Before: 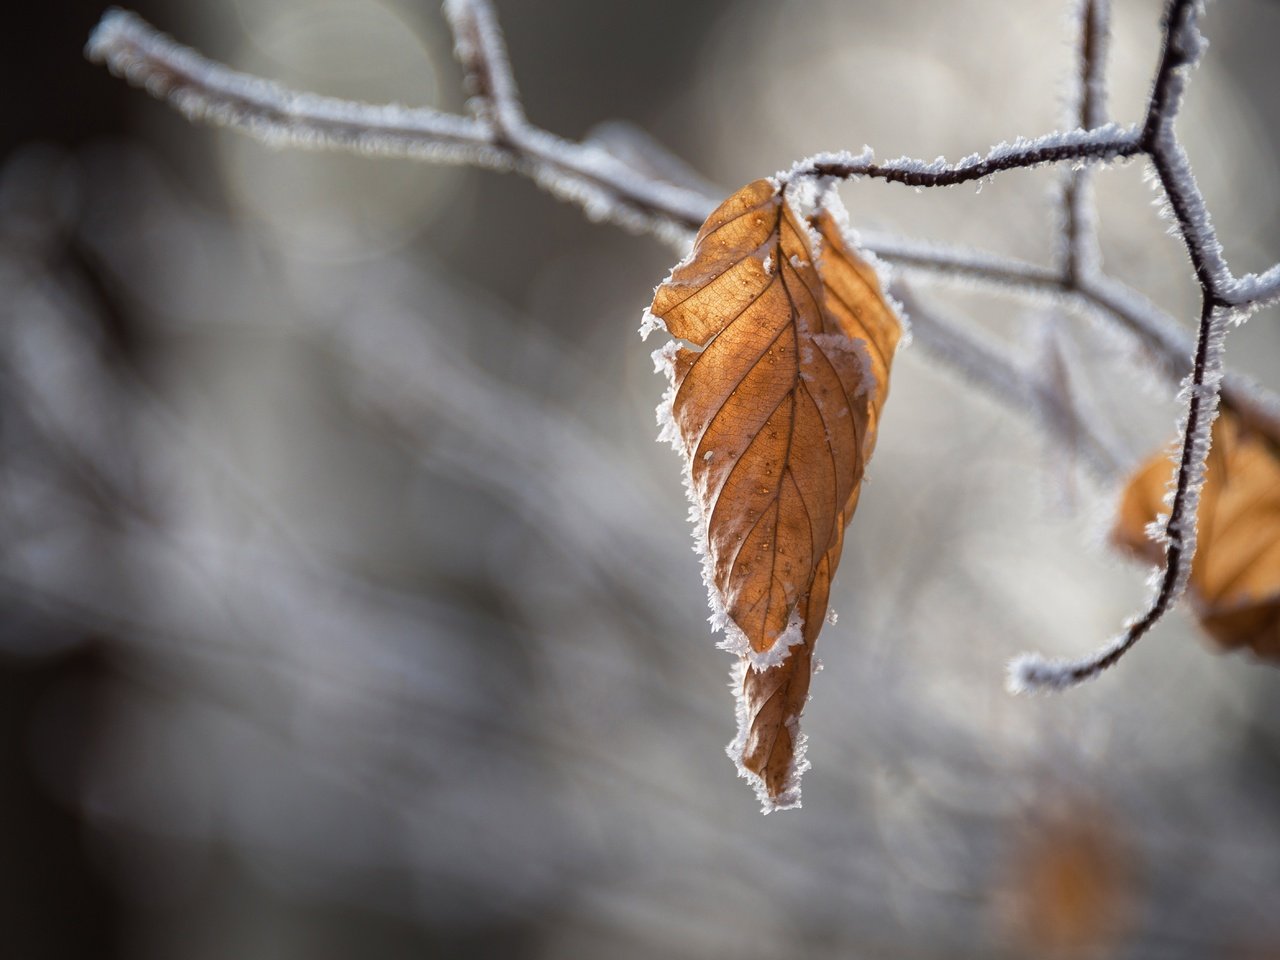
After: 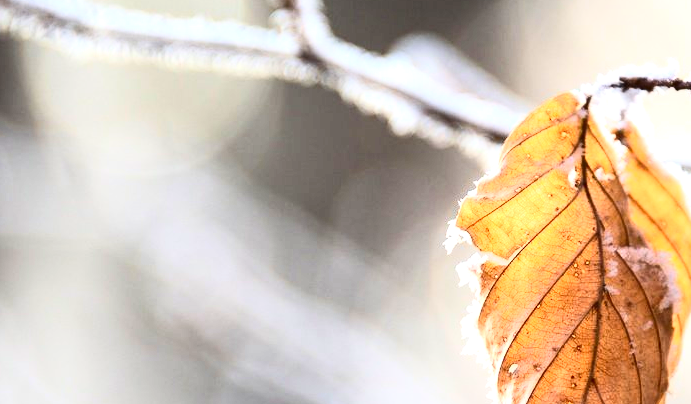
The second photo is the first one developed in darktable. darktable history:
contrast brightness saturation: contrast 0.406, brightness 0.099, saturation 0.21
crop: left 15.272%, top 9.123%, right 30.673%, bottom 48.695%
exposure: black level correction 0, exposure 1 EV, compensate highlight preservation false
